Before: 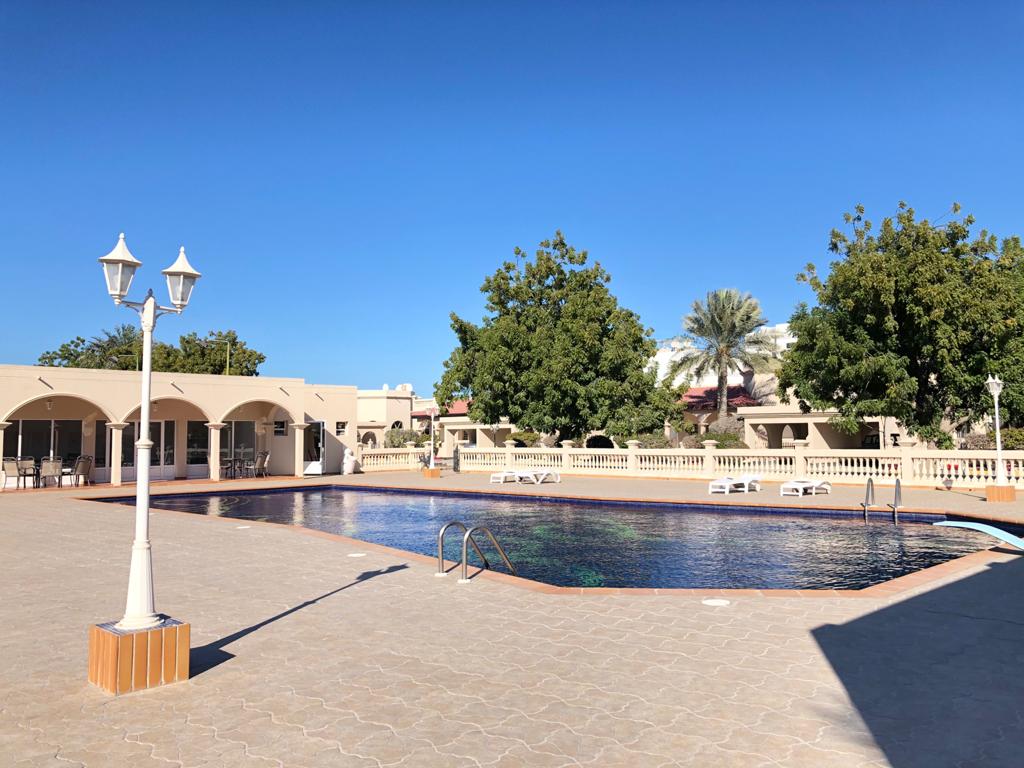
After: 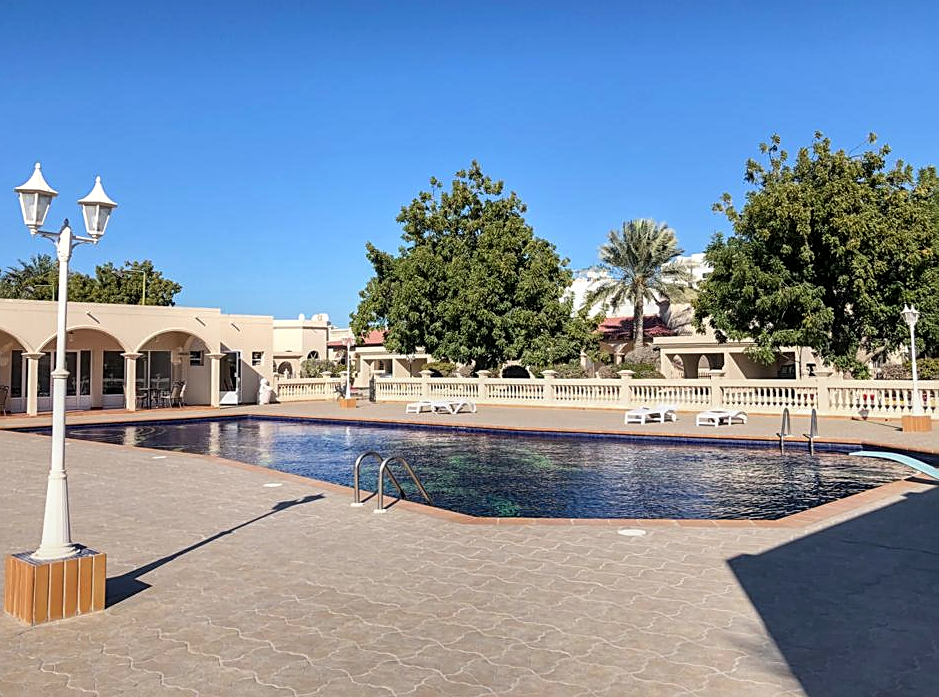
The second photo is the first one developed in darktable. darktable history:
sharpen: on, module defaults
crop and rotate: left 8.262%, top 9.226%
local contrast: detail 130%
graduated density: rotation -180°, offset 27.42
